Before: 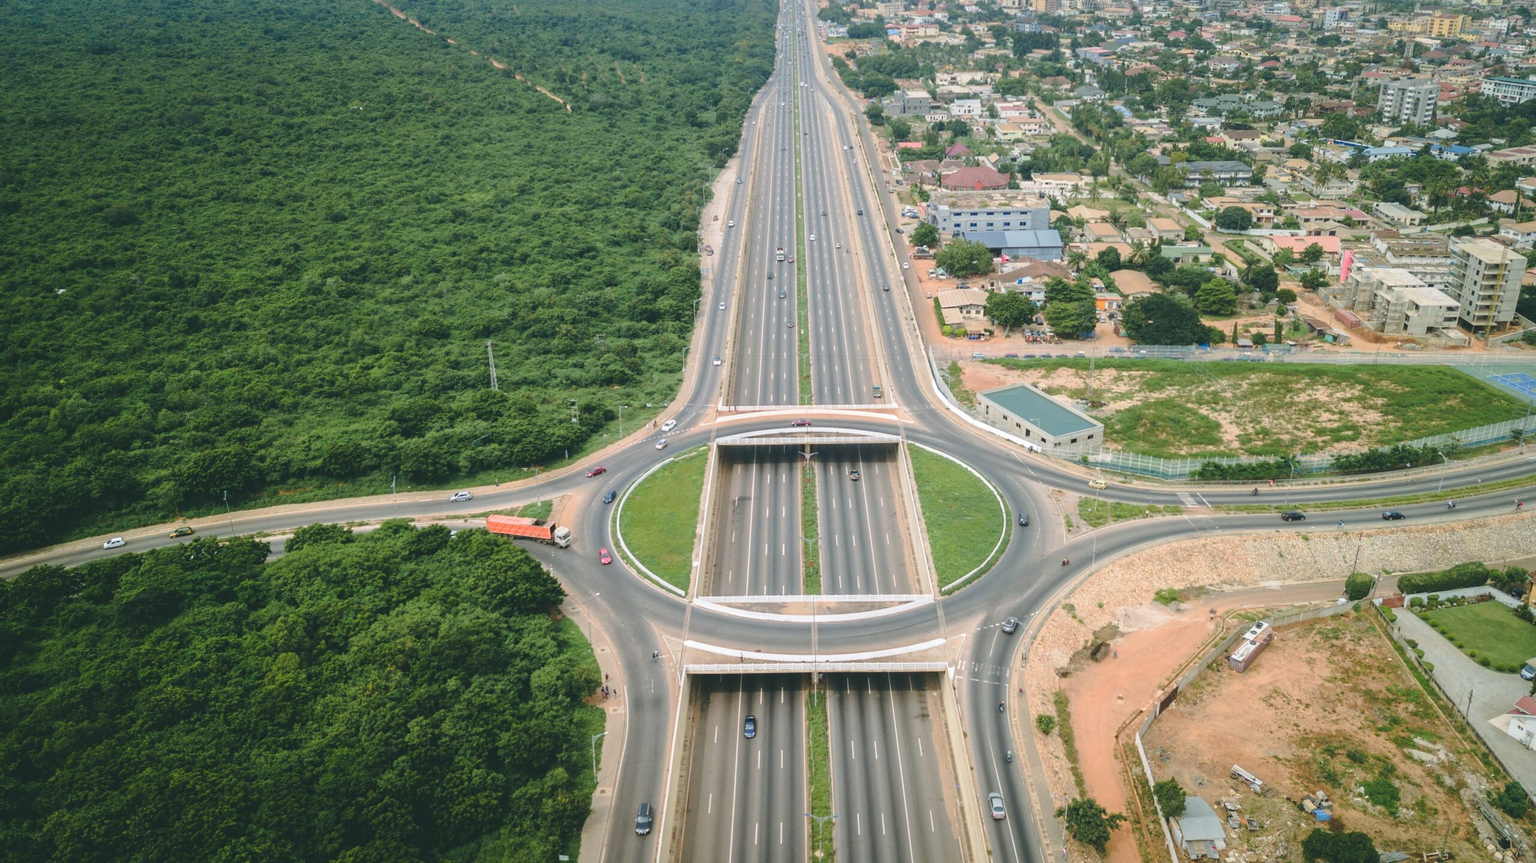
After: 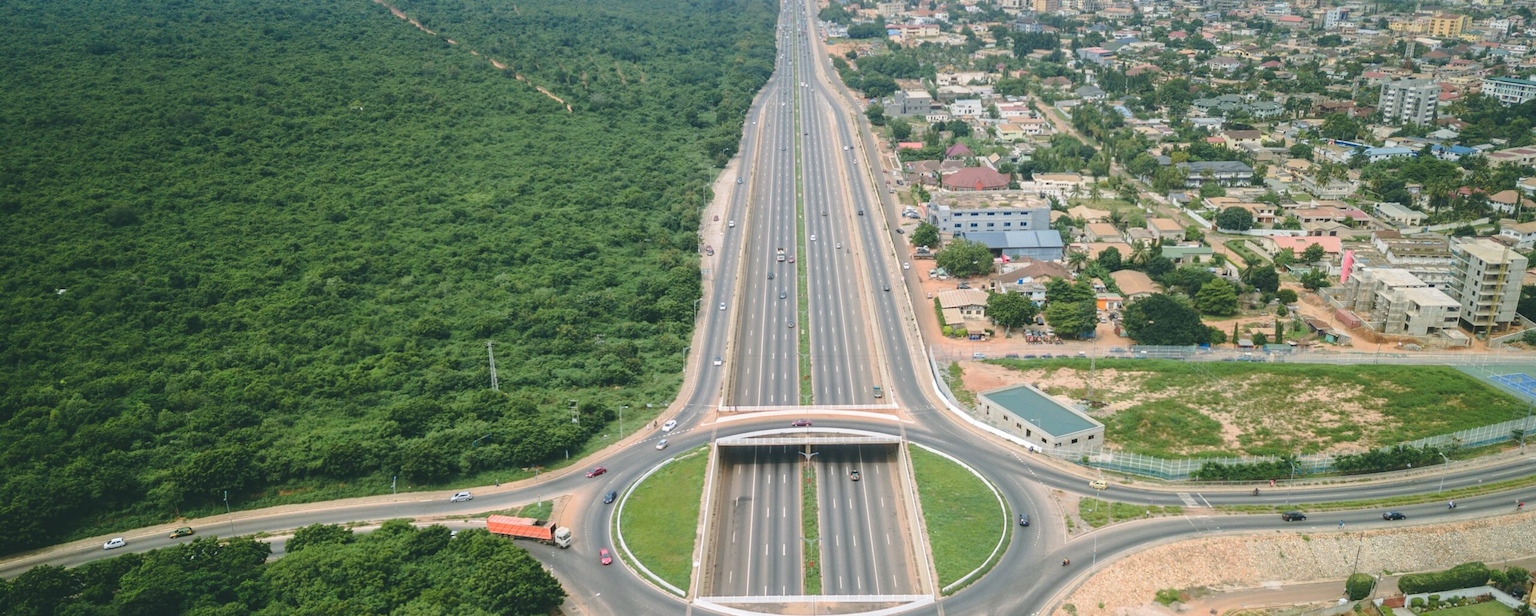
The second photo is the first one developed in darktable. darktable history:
bloom: size 3%, threshold 100%, strength 0%
crop: bottom 28.576%
